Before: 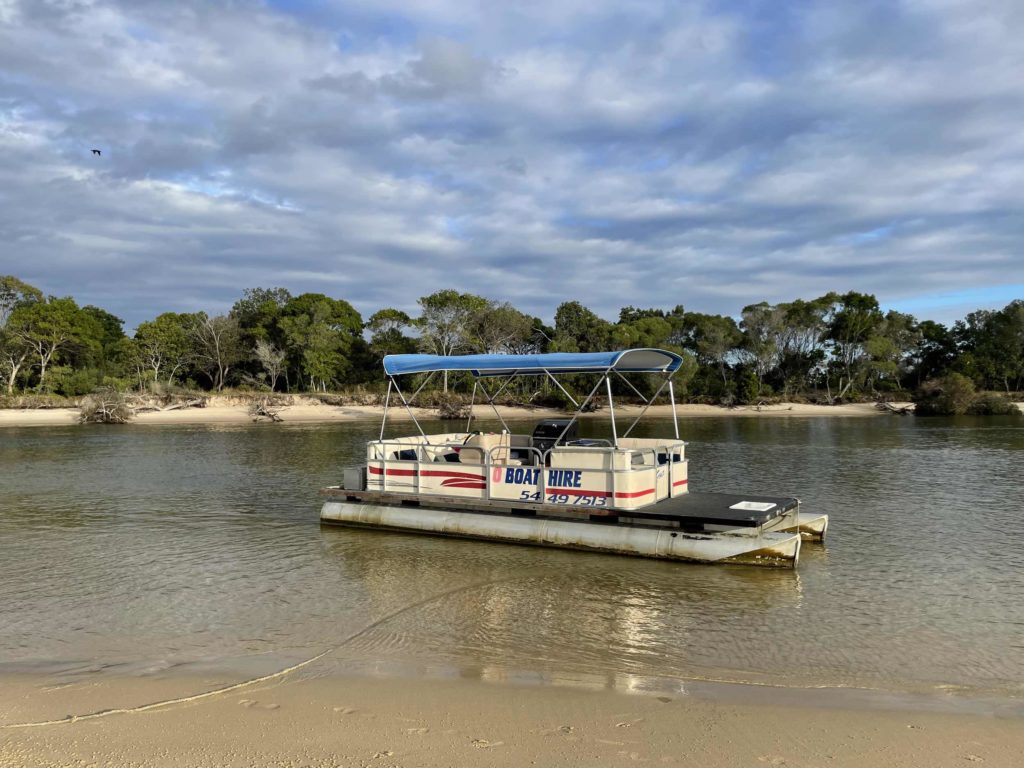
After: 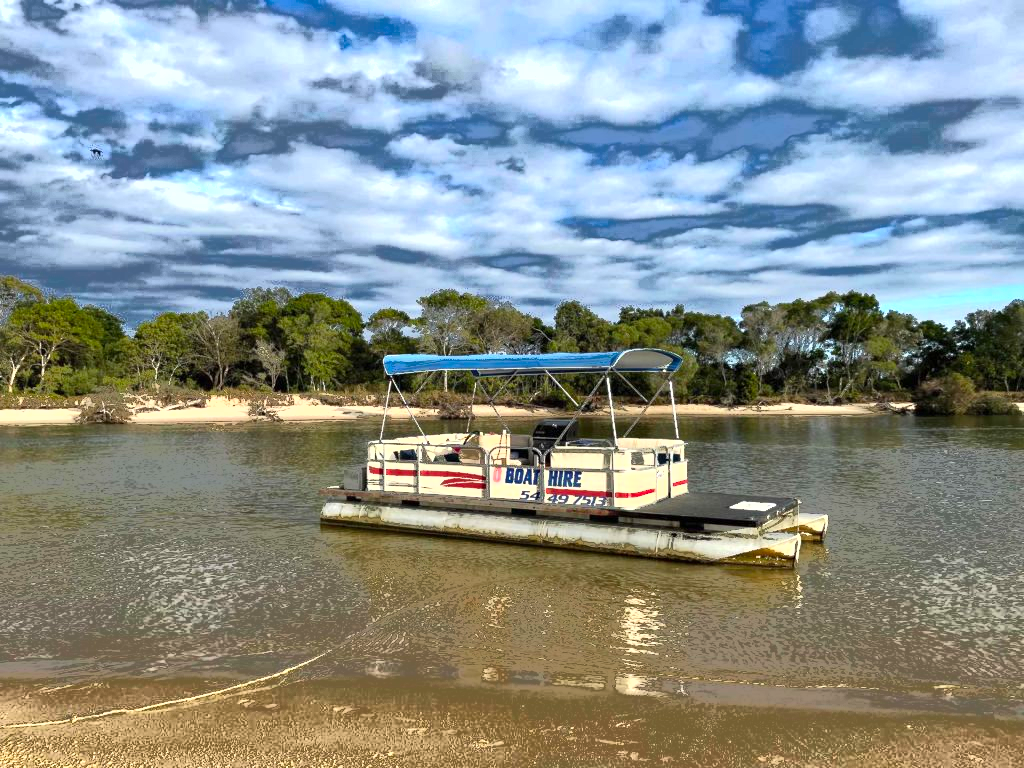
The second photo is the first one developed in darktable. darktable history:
shadows and highlights: soften with gaussian
exposure: exposure 0.766 EV, compensate highlight preservation false
fill light: exposure -0.73 EV, center 0.69, width 2.2
